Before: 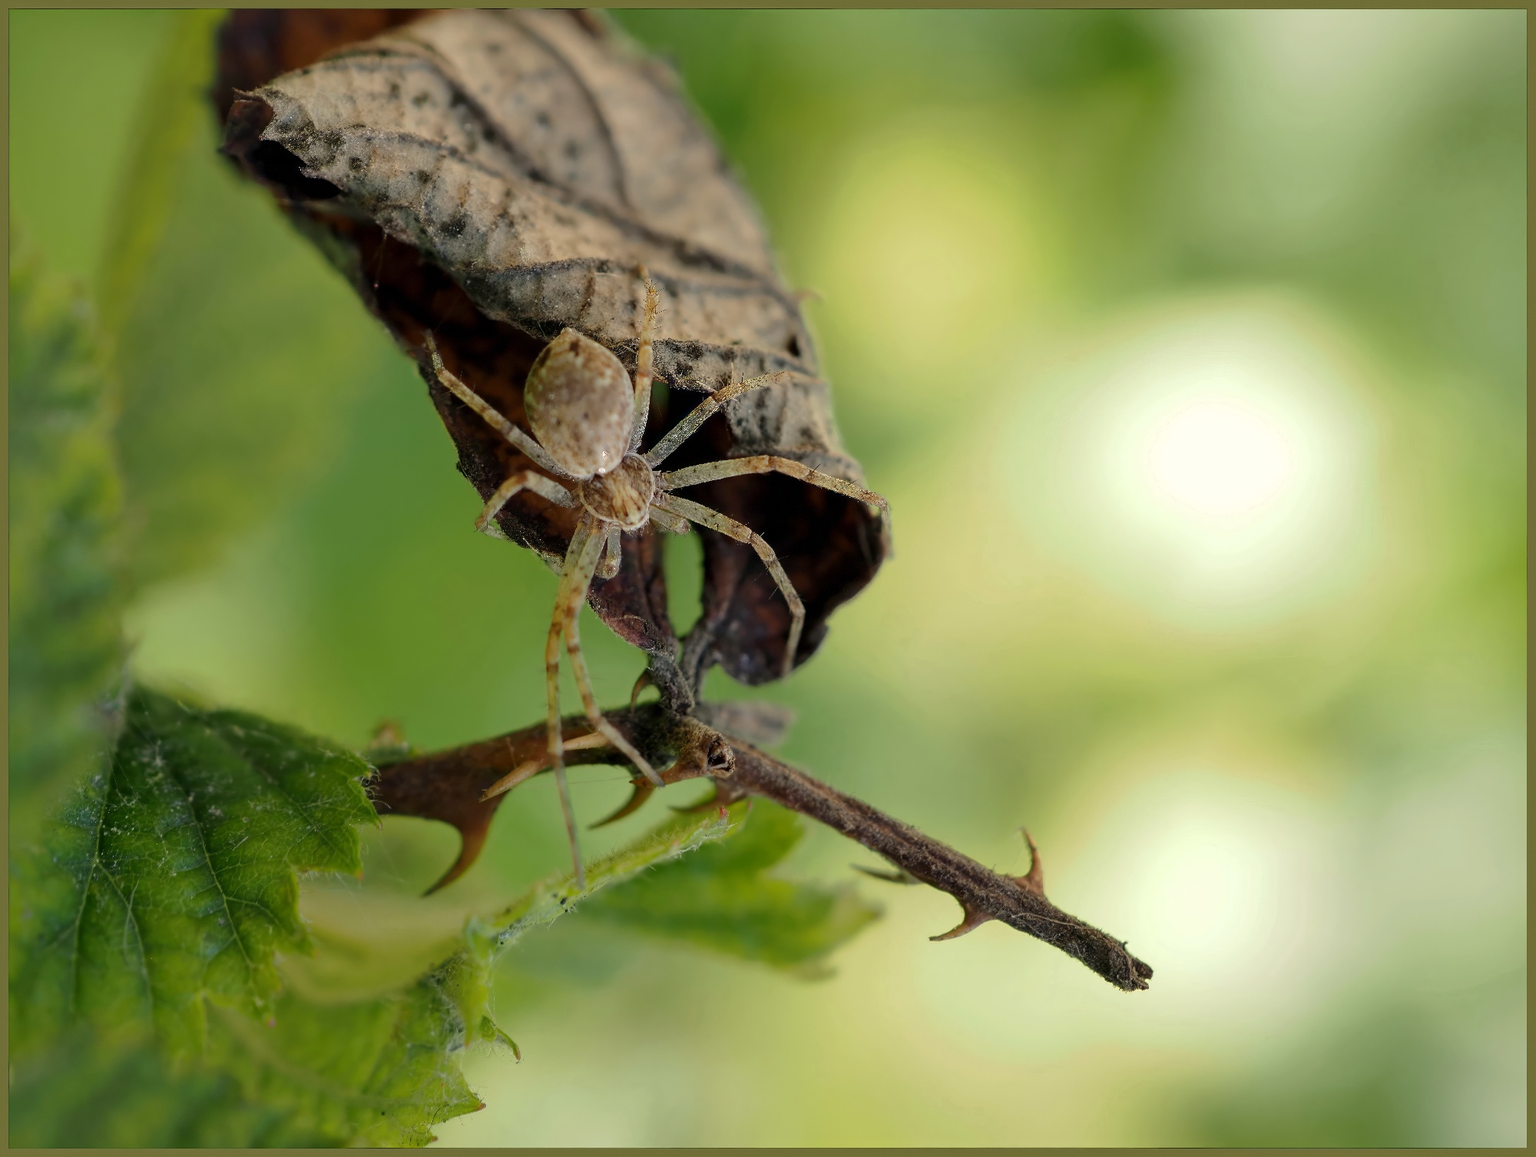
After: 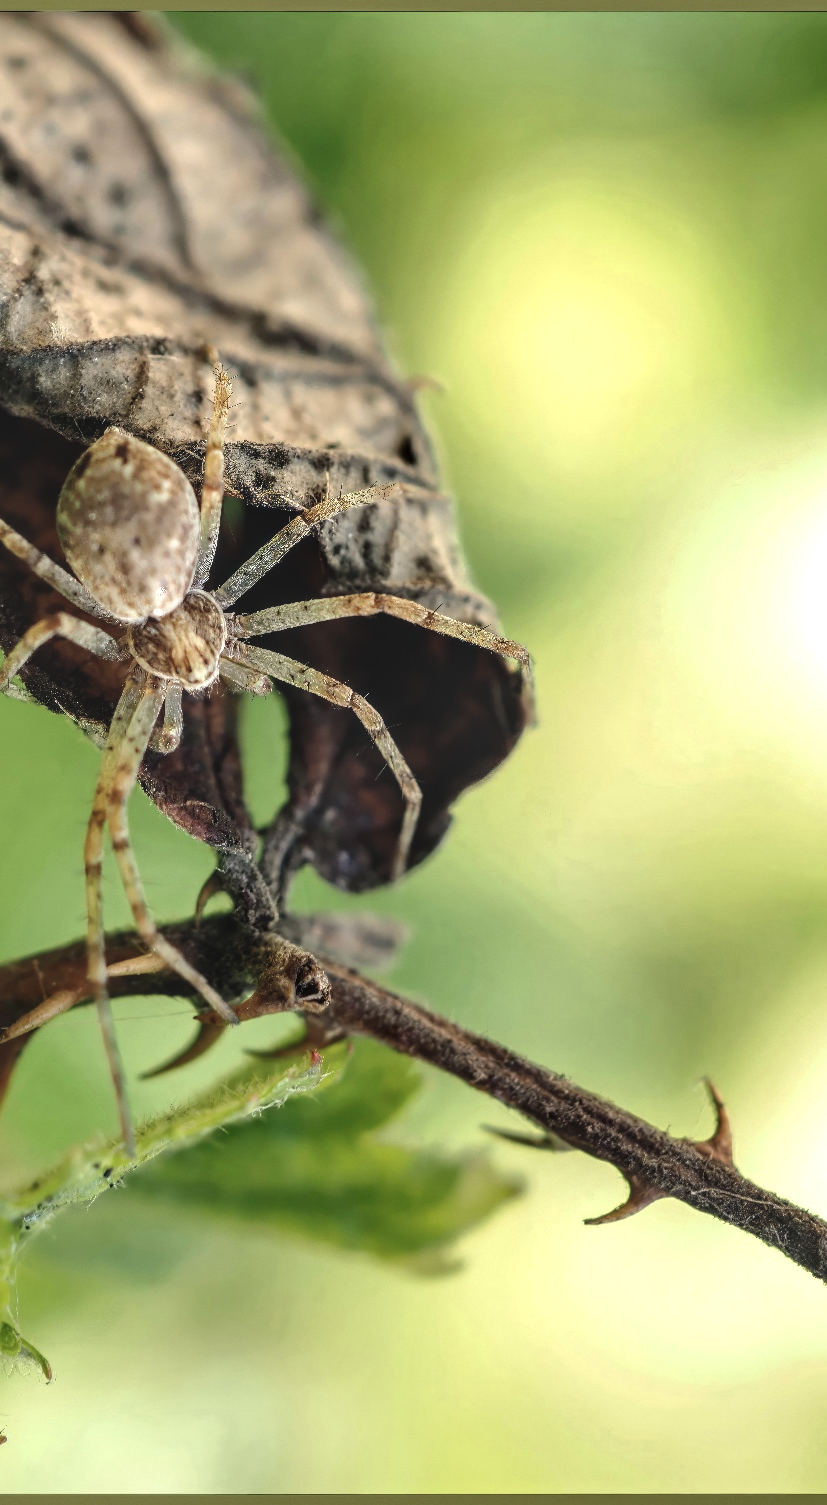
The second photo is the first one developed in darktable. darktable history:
crop: left 31.302%, right 27.344%
local contrast: highlights 64%, shadows 53%, detail 169%, midtone range 0.509
exposure: black level correction -0.023, exposure 1.394 EV, compensate exposure bias true, compensate highlight preservation false
